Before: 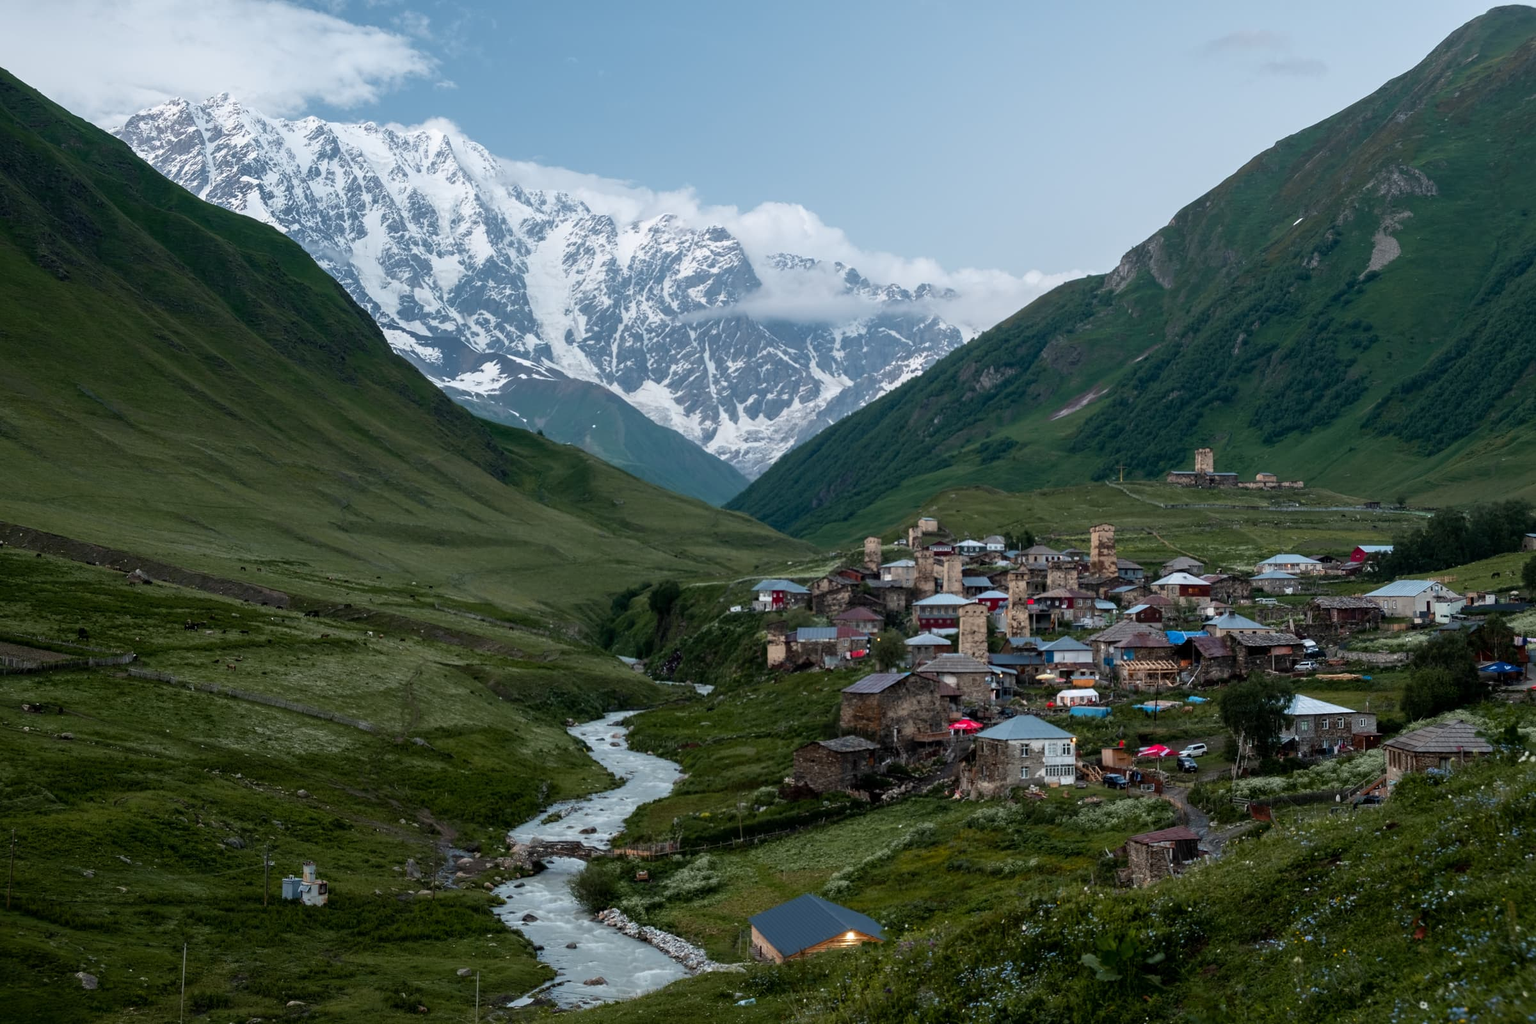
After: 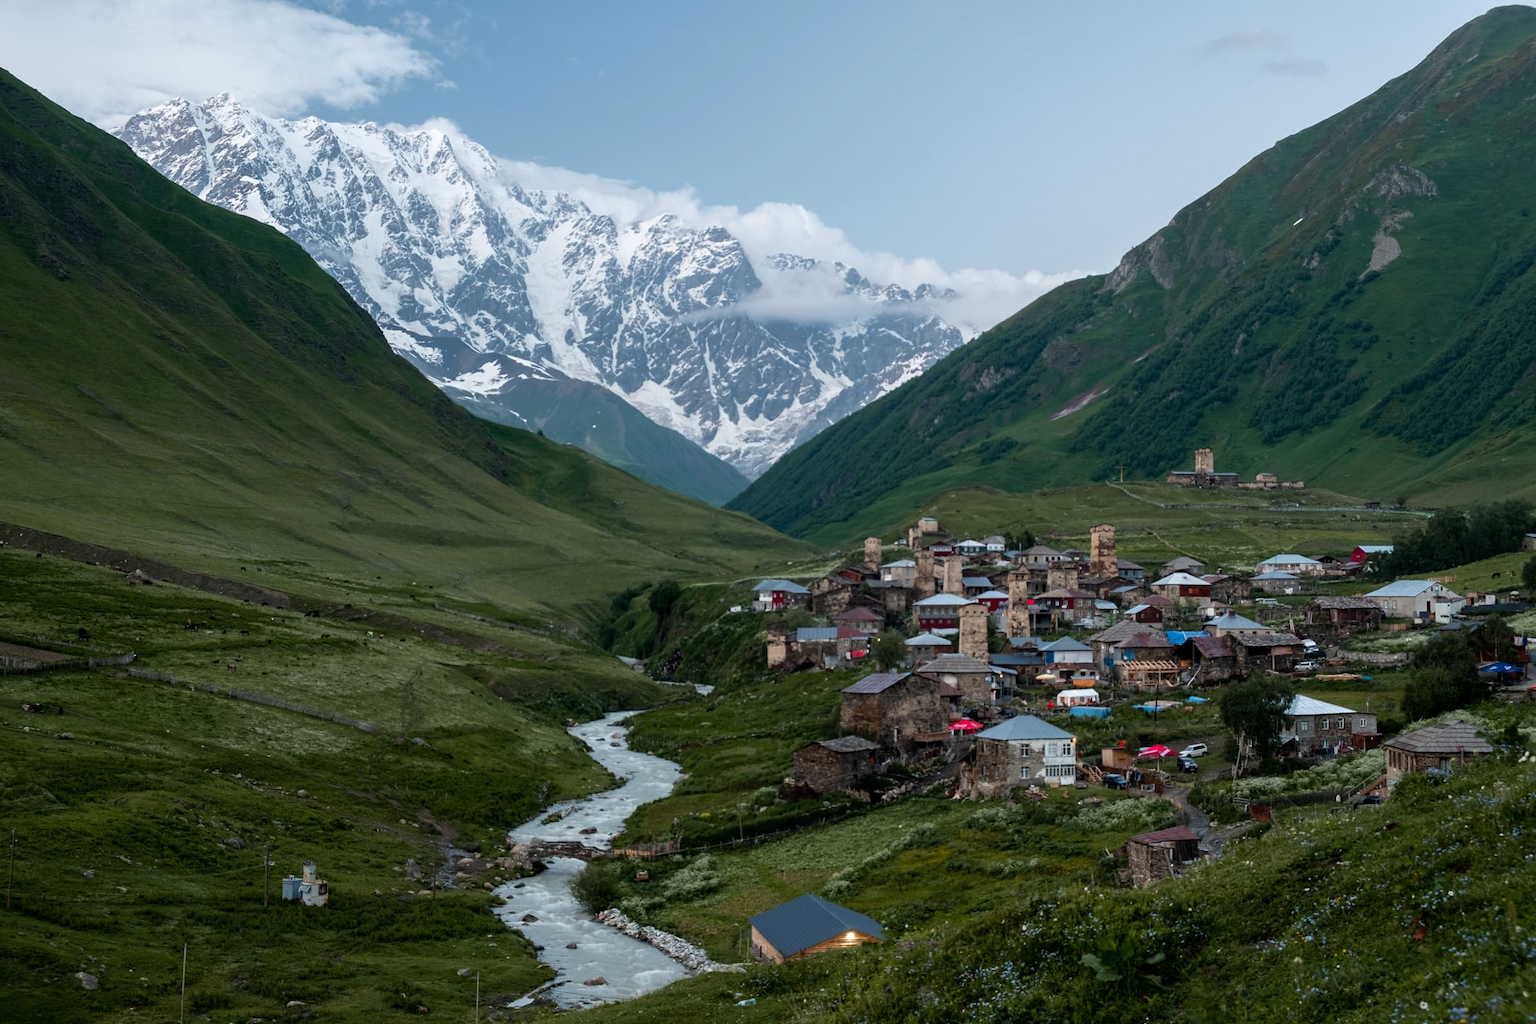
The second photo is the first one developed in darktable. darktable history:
exposure: exposure 0.026 EV, compensate highlight preservation false
